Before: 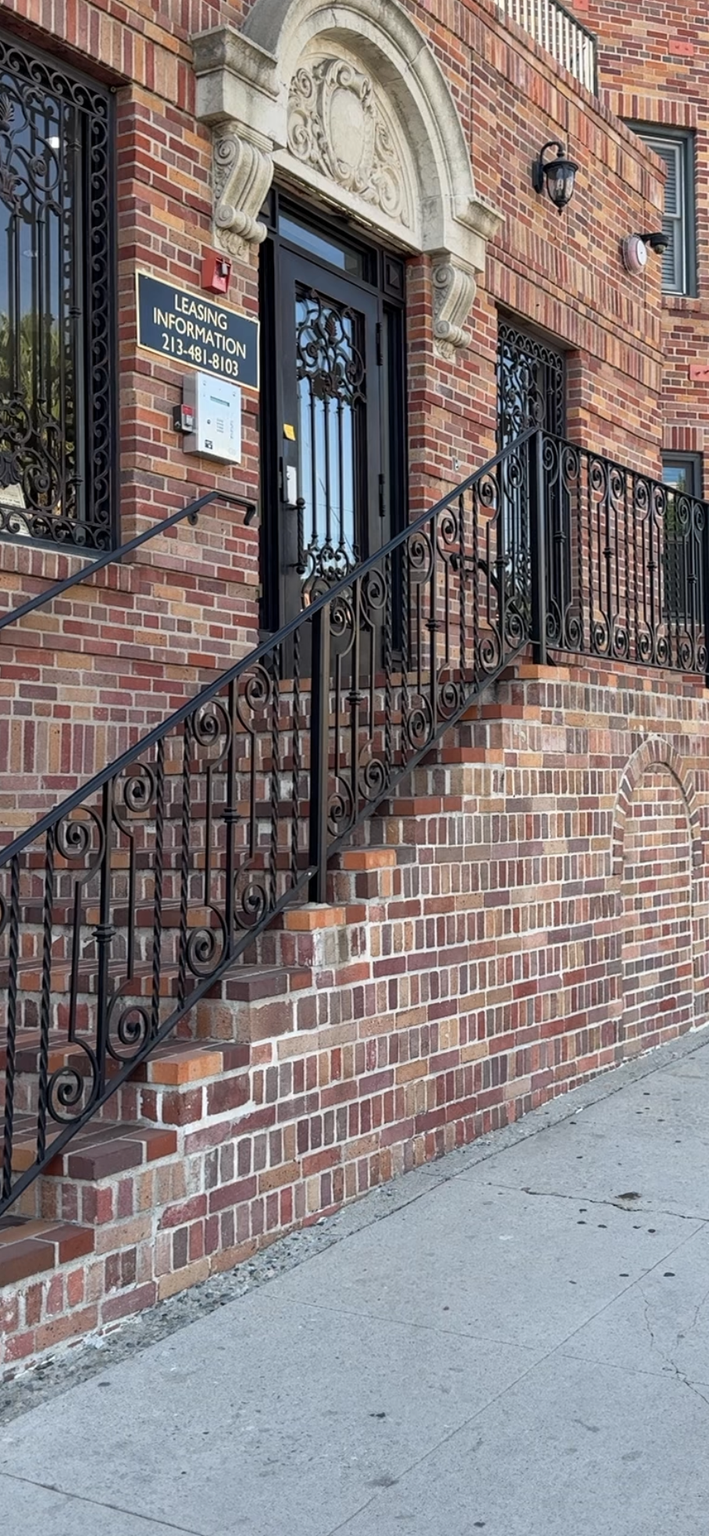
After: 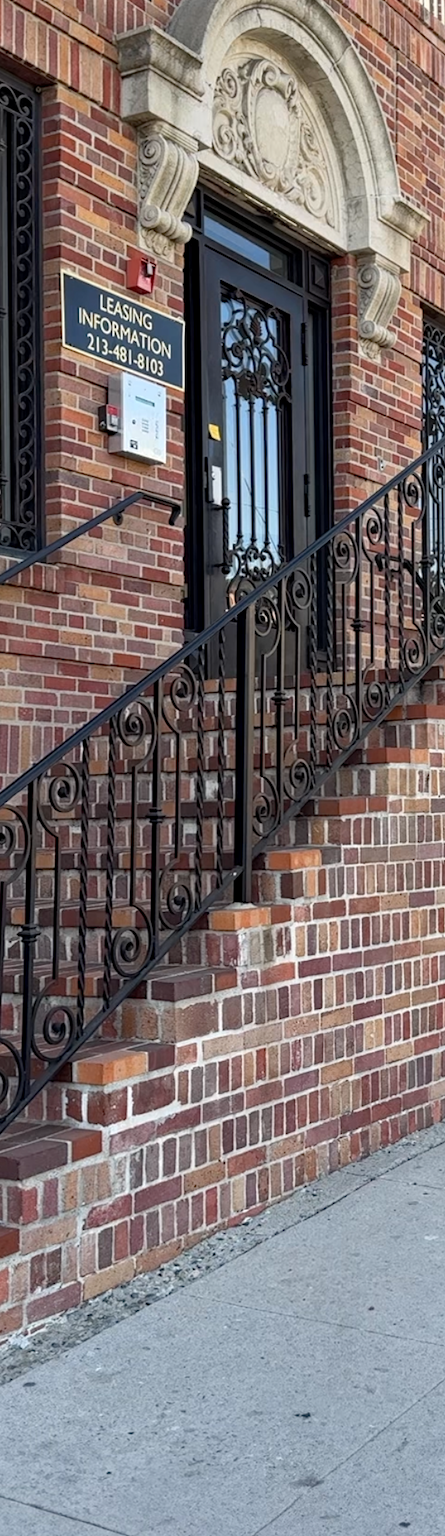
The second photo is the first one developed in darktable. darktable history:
crop: left 10.644%, right 26.528%
haze removal: compatibility mode true, adaptive false
